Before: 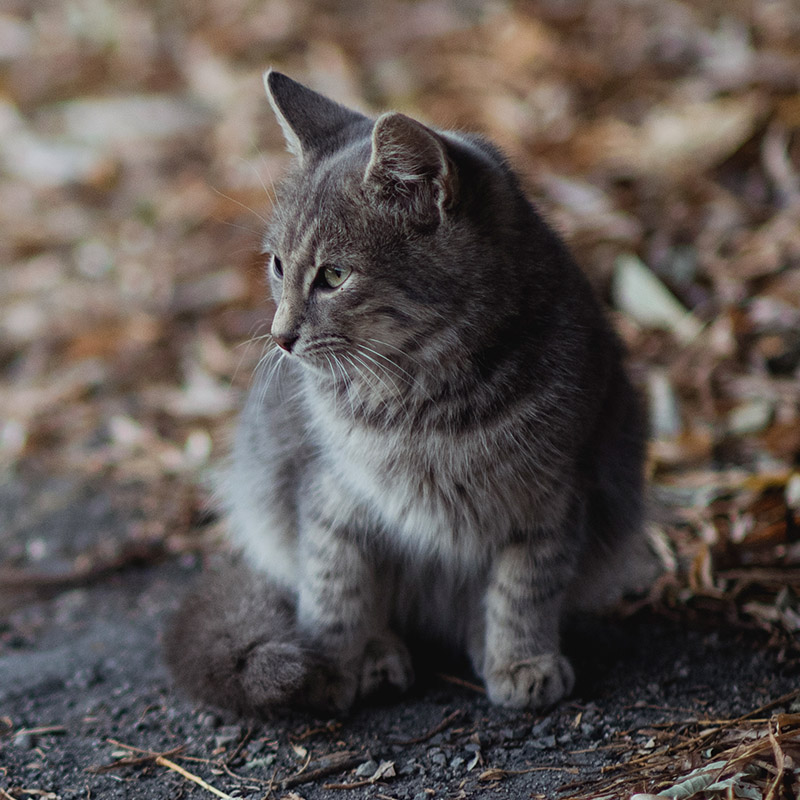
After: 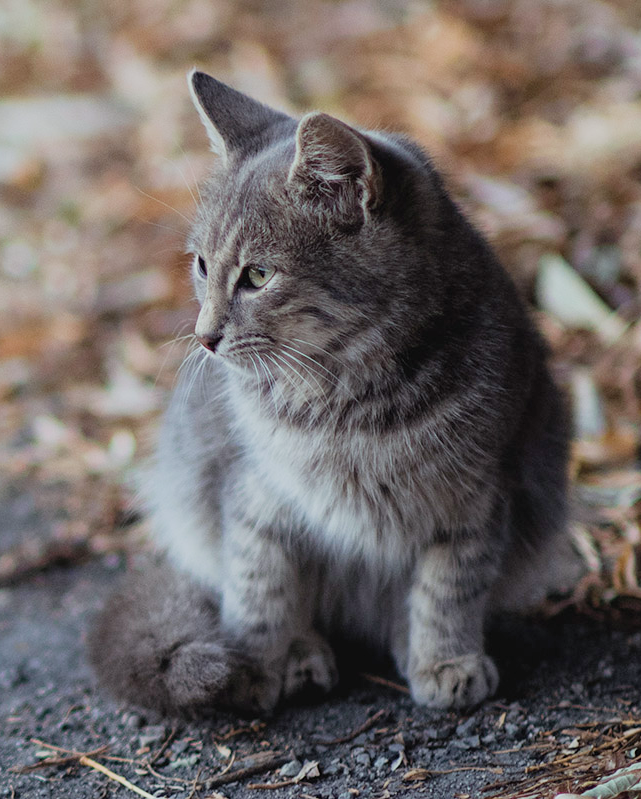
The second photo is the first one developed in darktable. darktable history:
white balance: red 0.982, blue 1.018
crop and rotate: left 9.597%, right 10.195%
exposure: exposure 0.74 EV, compensate highlight preservation false
filmic rgb: black relative exposure -13 EV, threshold 3 EV, target white luminance 85%, hardness 6.3, latitude 42.11%, contrast 0.858, shadows ↔ highlights balance 8.63%, color science v4 (2020), enable highlight reconstruction true
